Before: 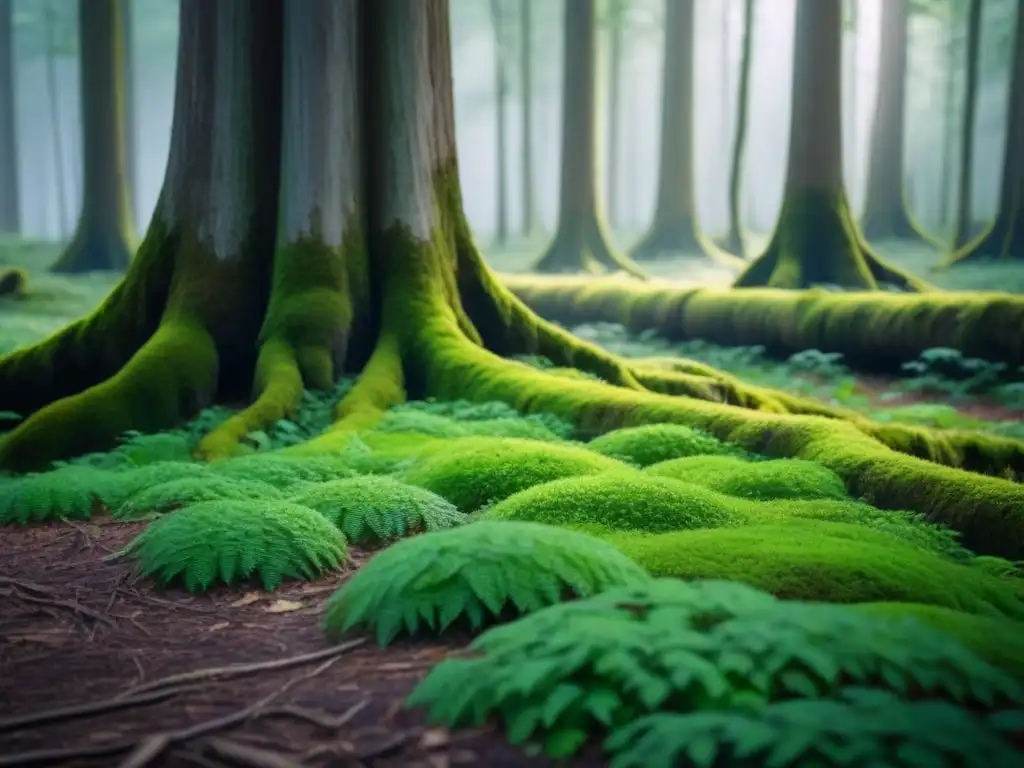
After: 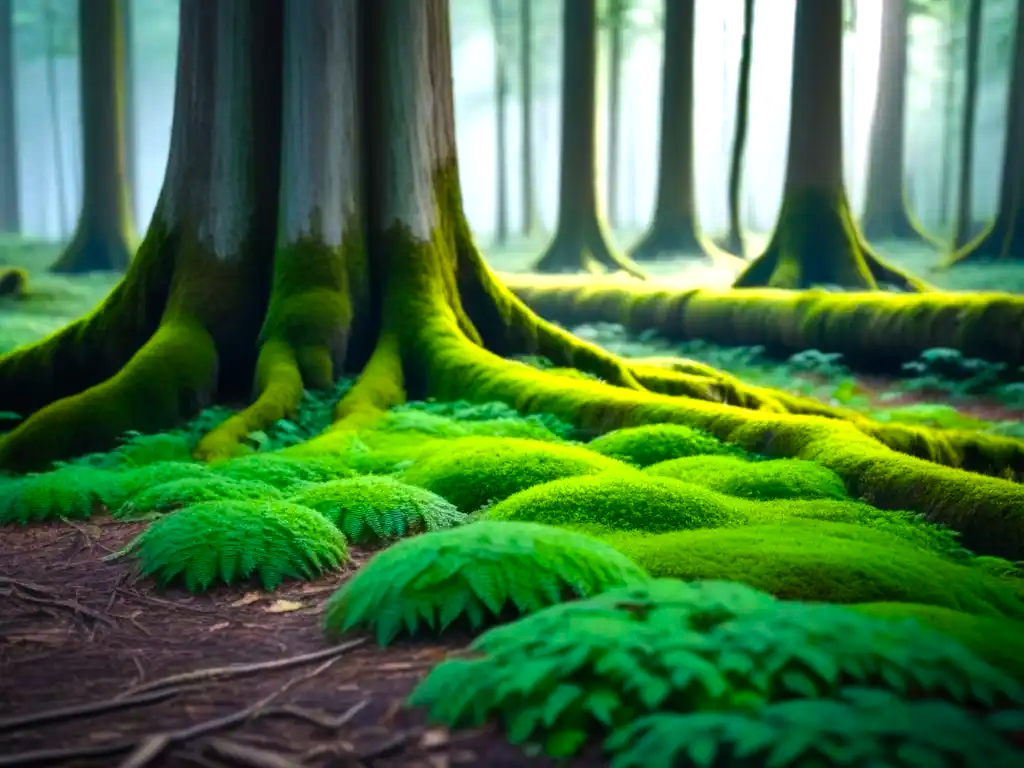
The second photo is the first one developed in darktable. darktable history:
color balance rgb: shadows lift › chroma 0.768%, shadows lift › hue 115.2°, linear chroma grading › global chroma 8.705%, perceptual saturation grading › global saturation 19.687%, perceptual brilliance grading › global brilliance -5.832%, perceptual brilliance grading › highlights 24.485%, perceptual brilliance grading › mid-tones 7.459%, perceptual brilliance grading › shadows -4.747%, global vibrance 14.683%
shadows and highlights: shadows 24.63, highlights -76.56, soften with gaussian
